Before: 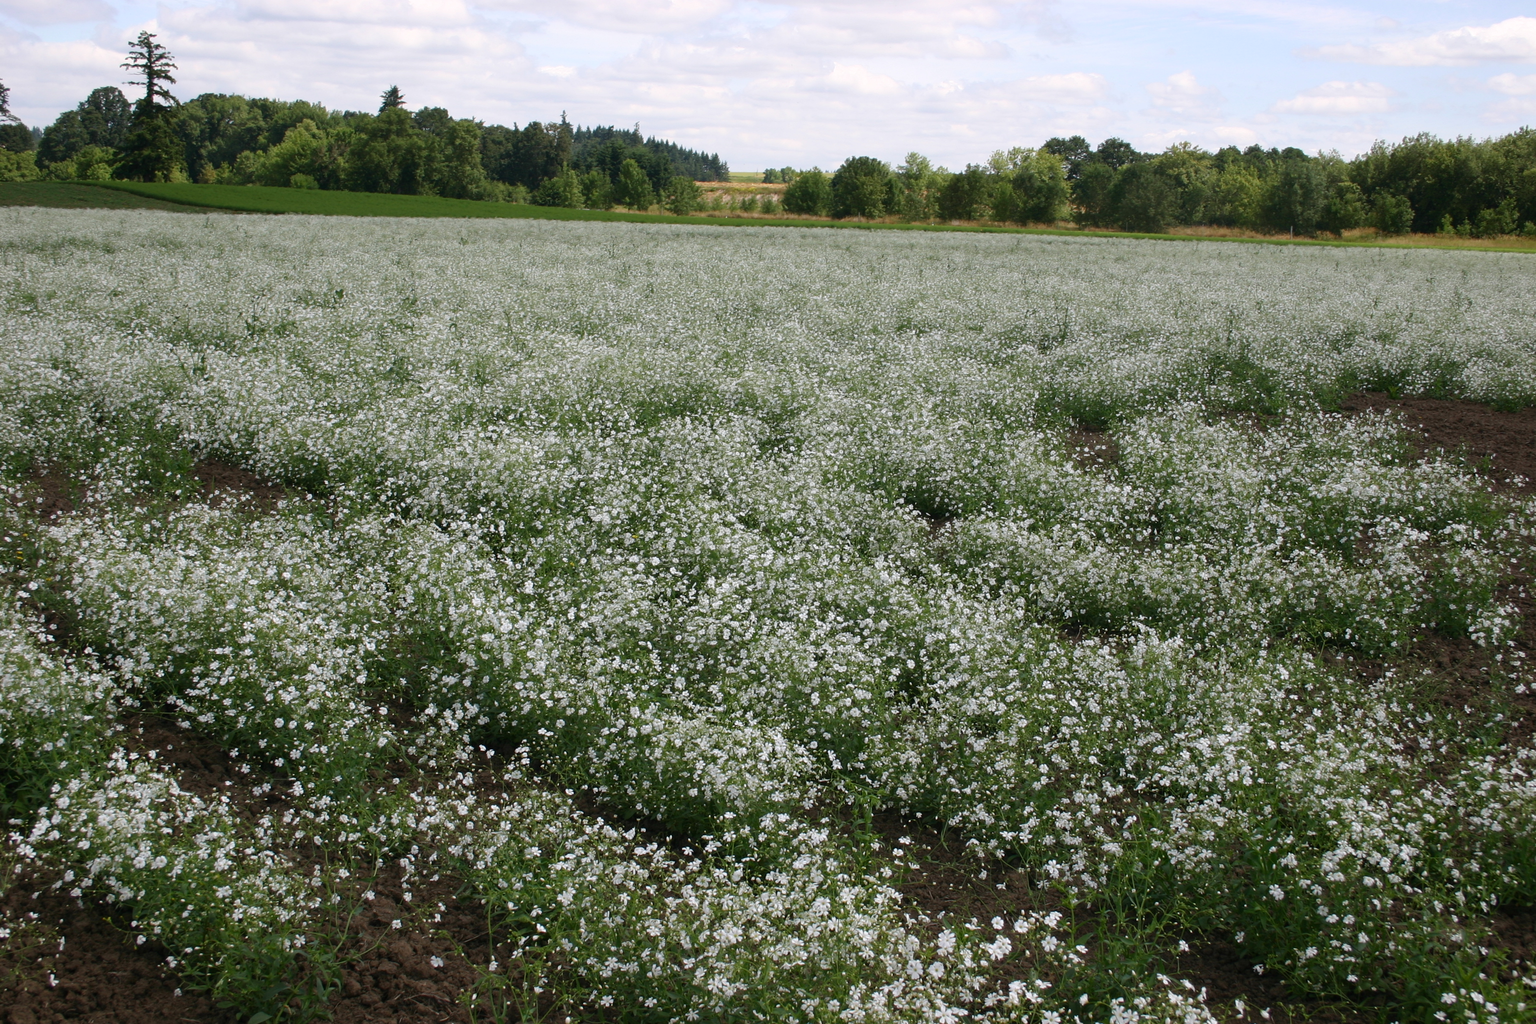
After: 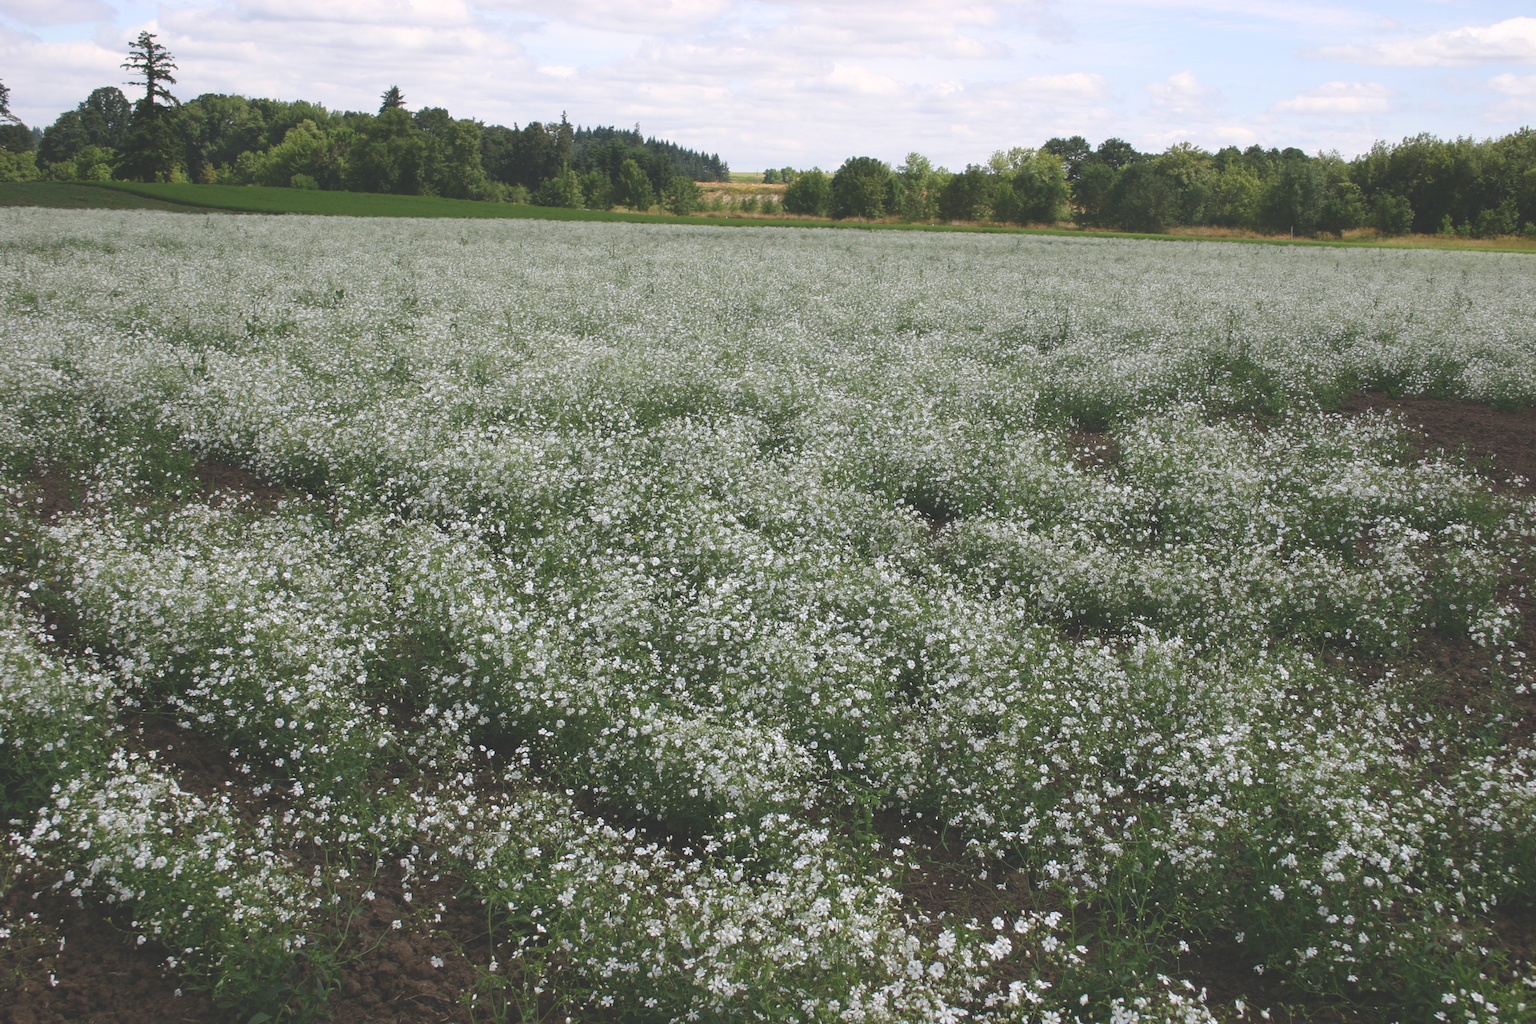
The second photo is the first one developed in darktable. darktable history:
exposure: black level correction -0.027, compensate highlight preservation false
color calibration: illuminant same as pipeline (D50), adaptation none (bypass), x 0.333, y 0.334, temperature 5006.07 K
